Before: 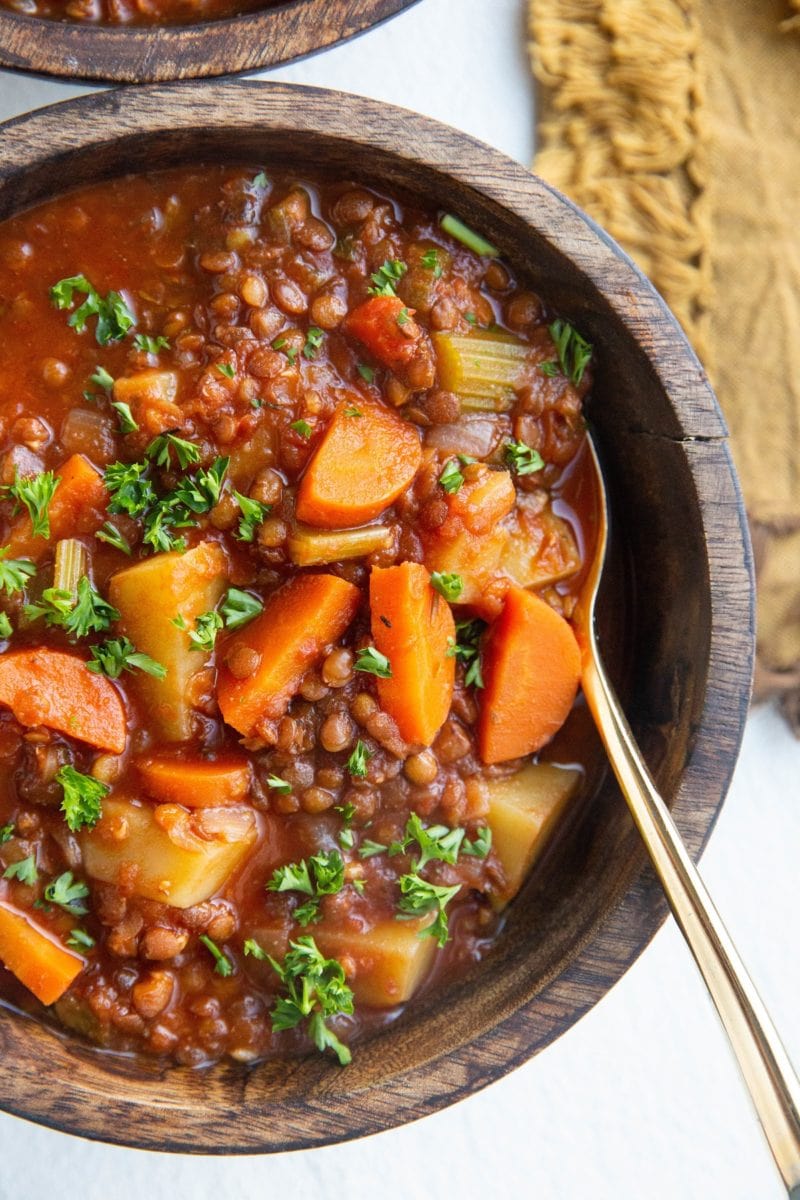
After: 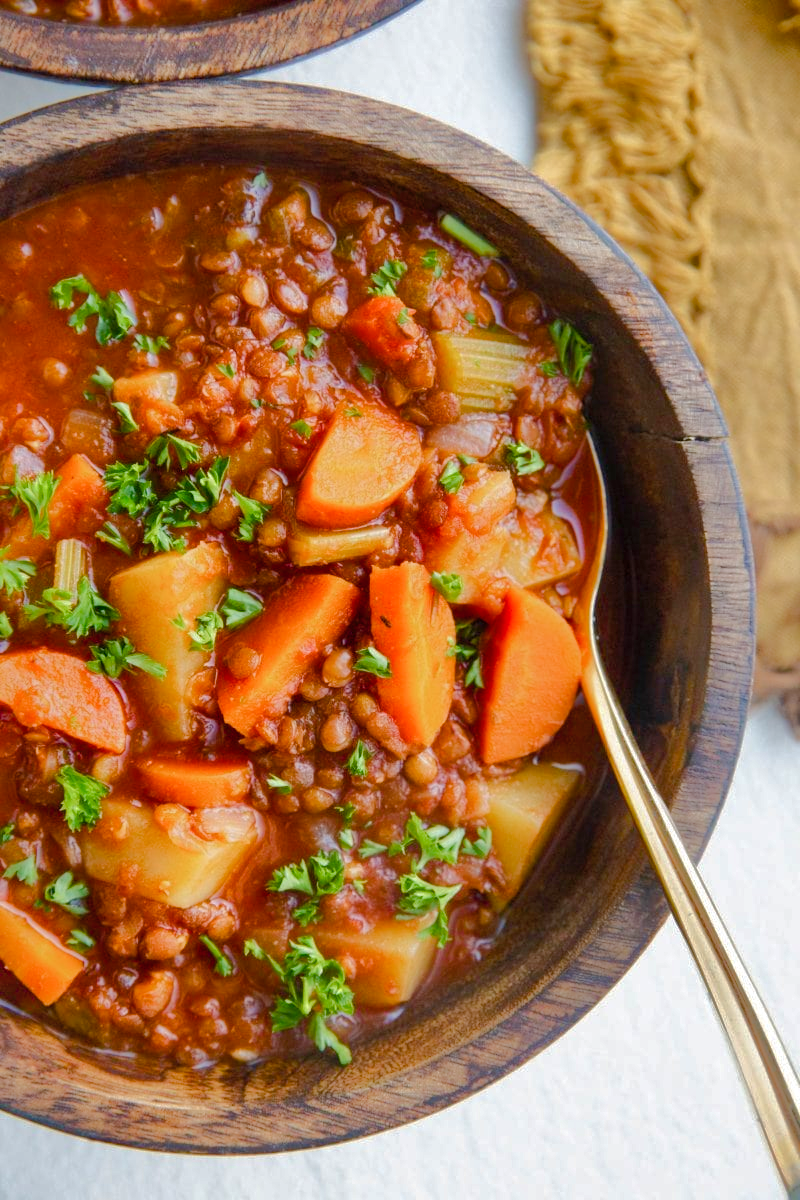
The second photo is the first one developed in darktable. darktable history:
shadows and highlights: shadows 39.7, highlights -59.86
color balance rgb: perceptual saturation grading › global saturation 24.887%, perceptual saturation grading › highlights -50.22%, perceptual saturation grading › shadows 30.975%, perceptual brilliance grading › mid-tones 10.113%, perceptual brilliance grading › shadows 15.473%, global vibrance 20%
